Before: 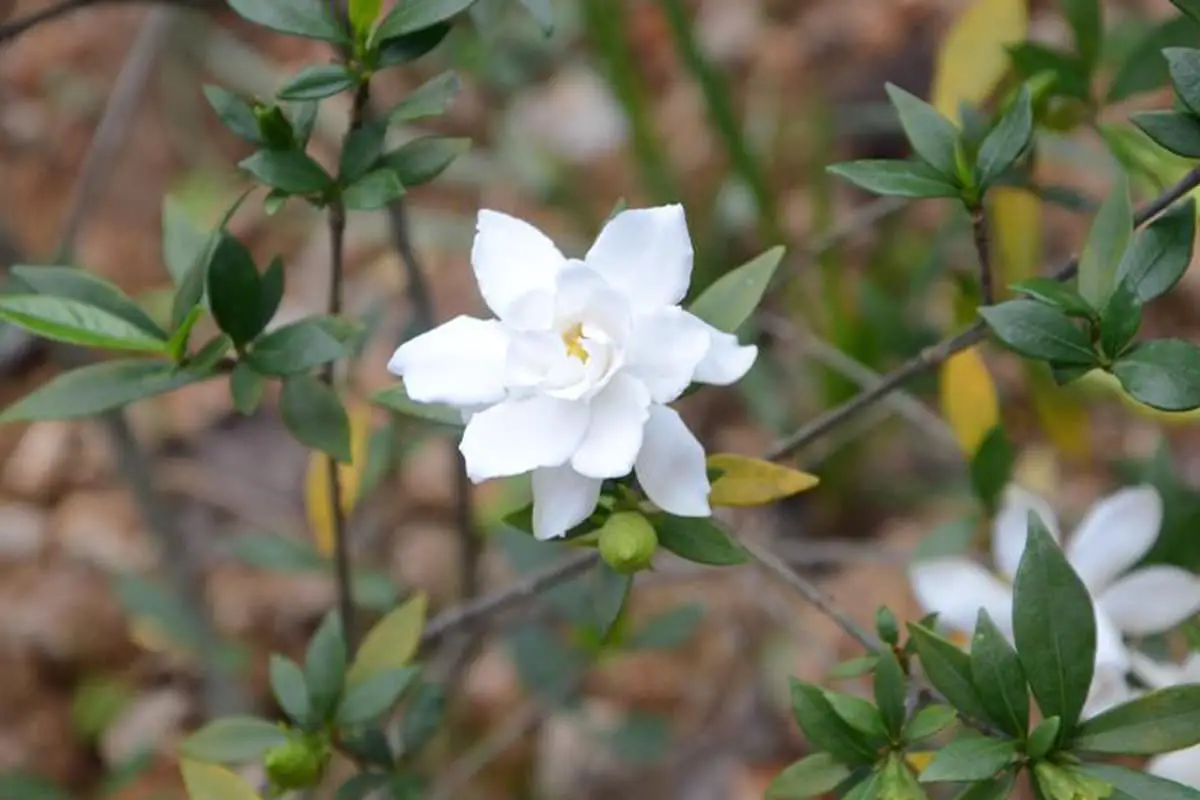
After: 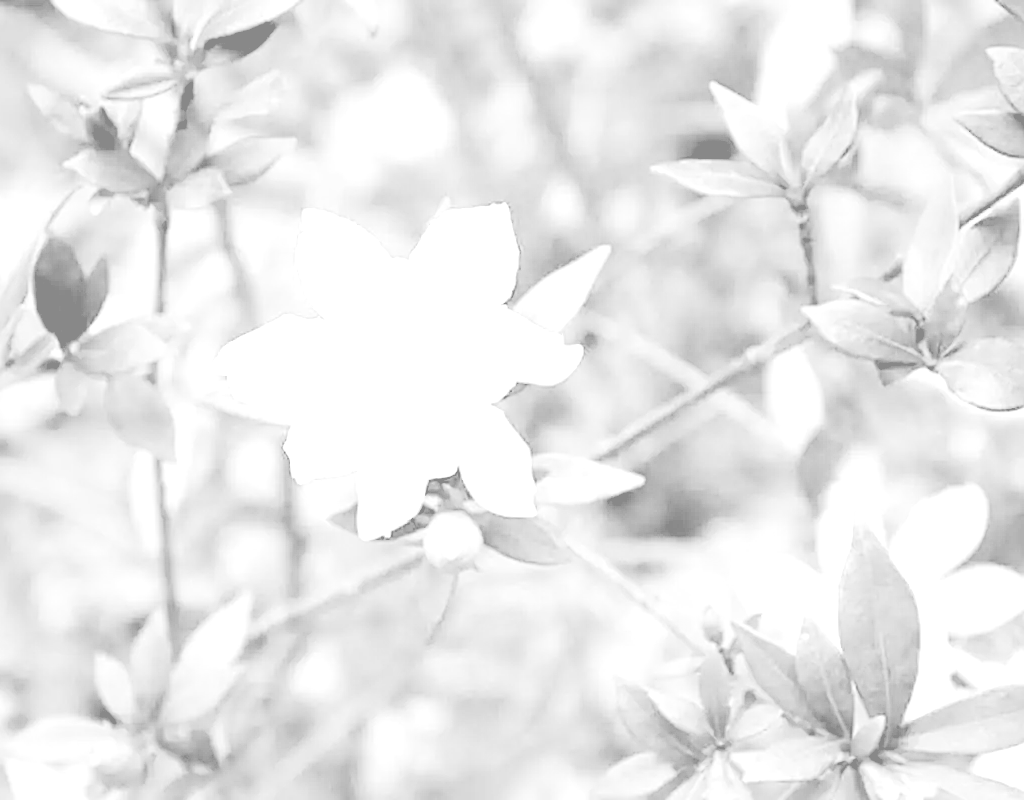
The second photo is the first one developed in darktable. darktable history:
crop and rotate: left 14.584%
exposure: black level correction 0, exposure 0.7 EV, compensate exposure bias true, compensate highlight preservation false
base curve: curves: ch0 [(0, 0) (0.025, 0.046) (0.112, 0.277) (0.467, 0.74) (0.814, 0.929) (1, 0.942)]
colorize: hue 43.2°, saturation 40%, version 1
color correction: highlights a* 14.52, highlights b* 4.84
rgb levels: levels [[0.029, 0.461, 0.922], [0, 0.5, 1], [0, 0.5, 1]]
sharpen: on, module defaults
monochrome: on, module defaults
